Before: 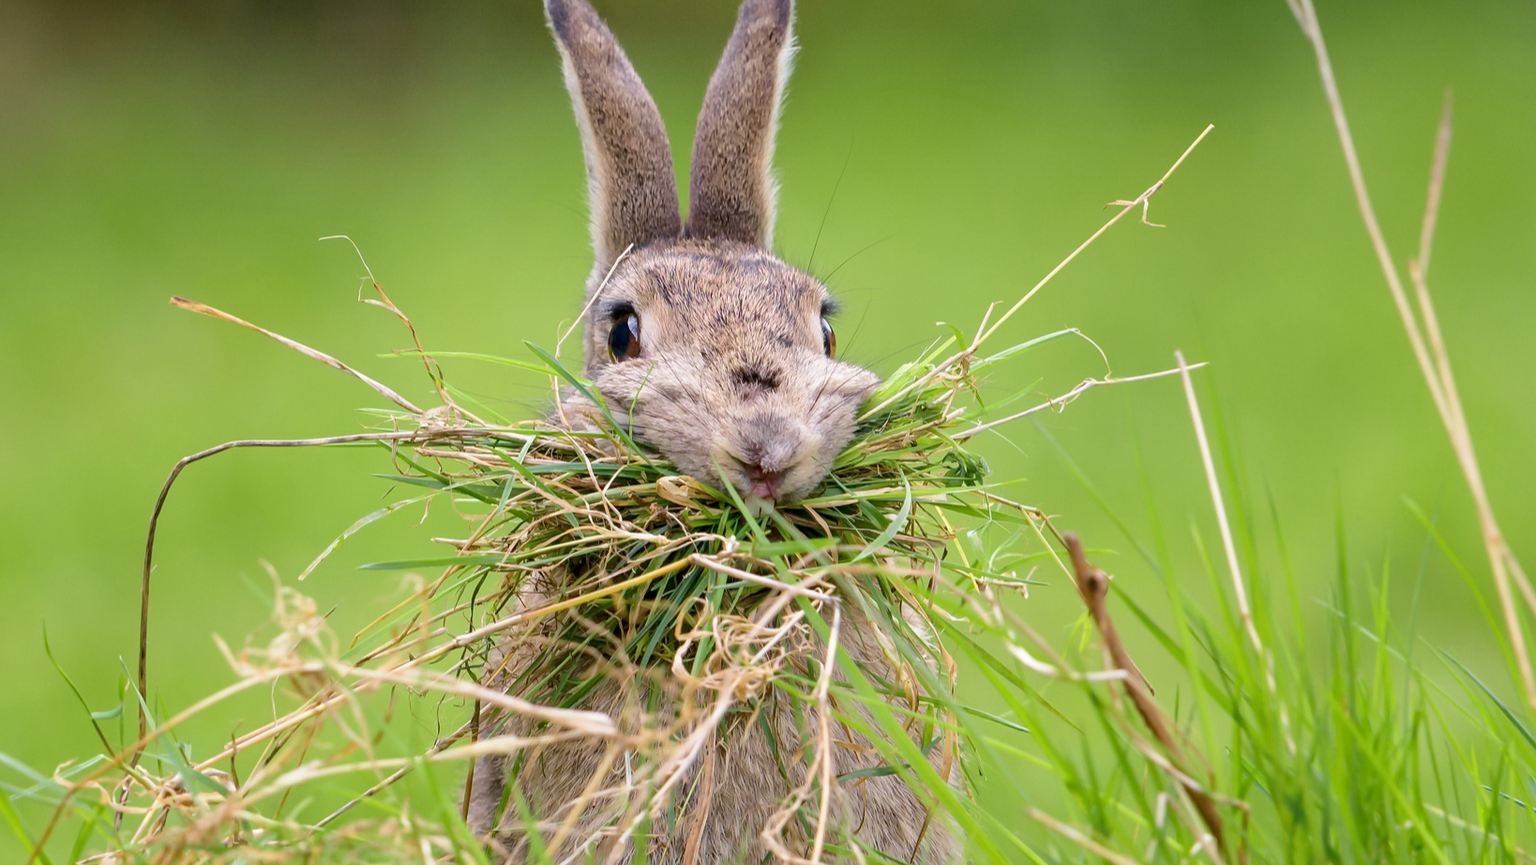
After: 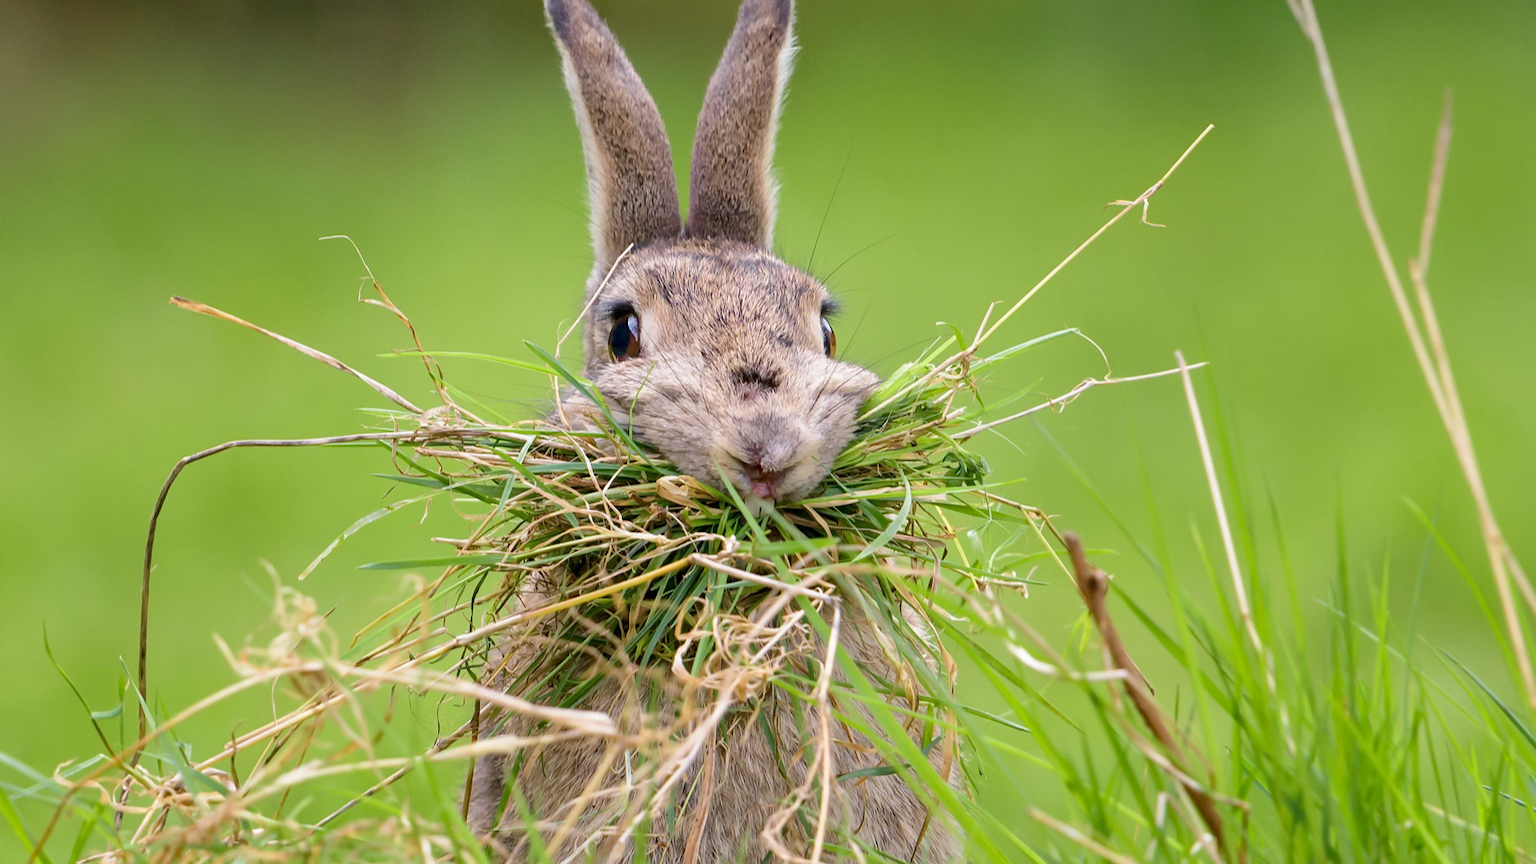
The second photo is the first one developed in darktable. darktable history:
shadows and highlights: shadows 36.95, highlights -27.23, soften with gaussian
